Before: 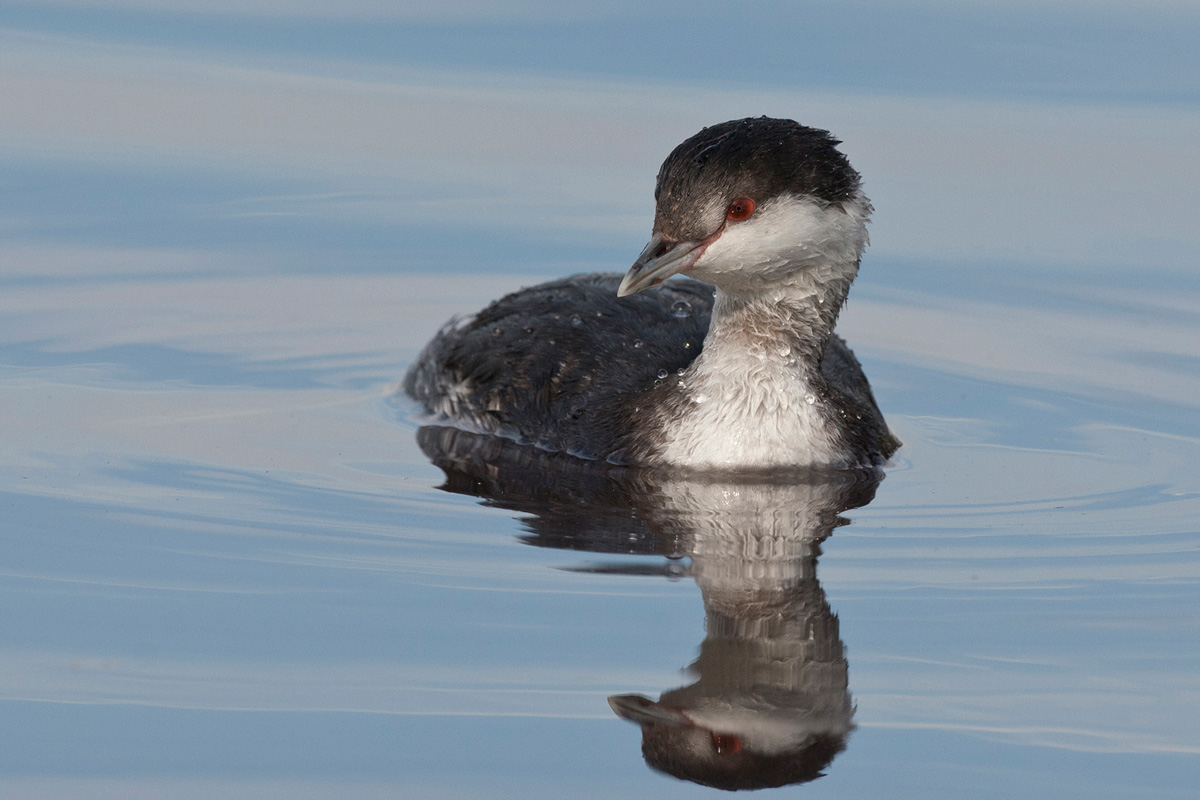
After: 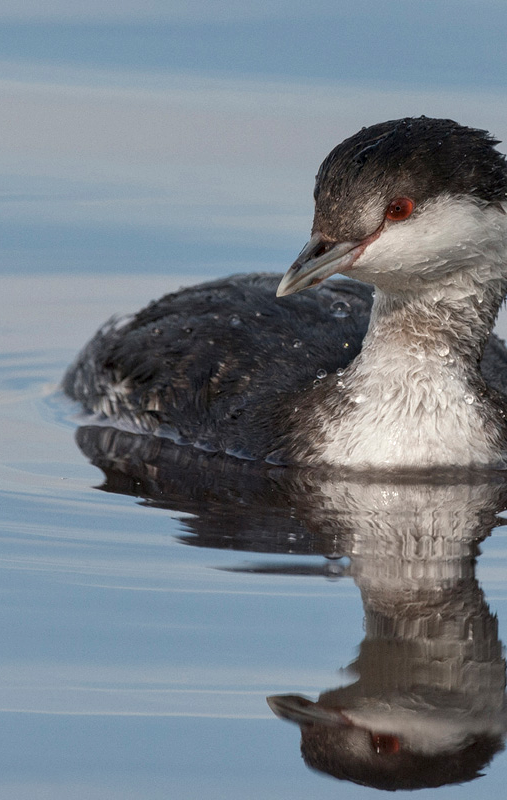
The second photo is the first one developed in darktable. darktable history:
local contrast: on, module defaults
crop: left 28.444%, right 29.263%
